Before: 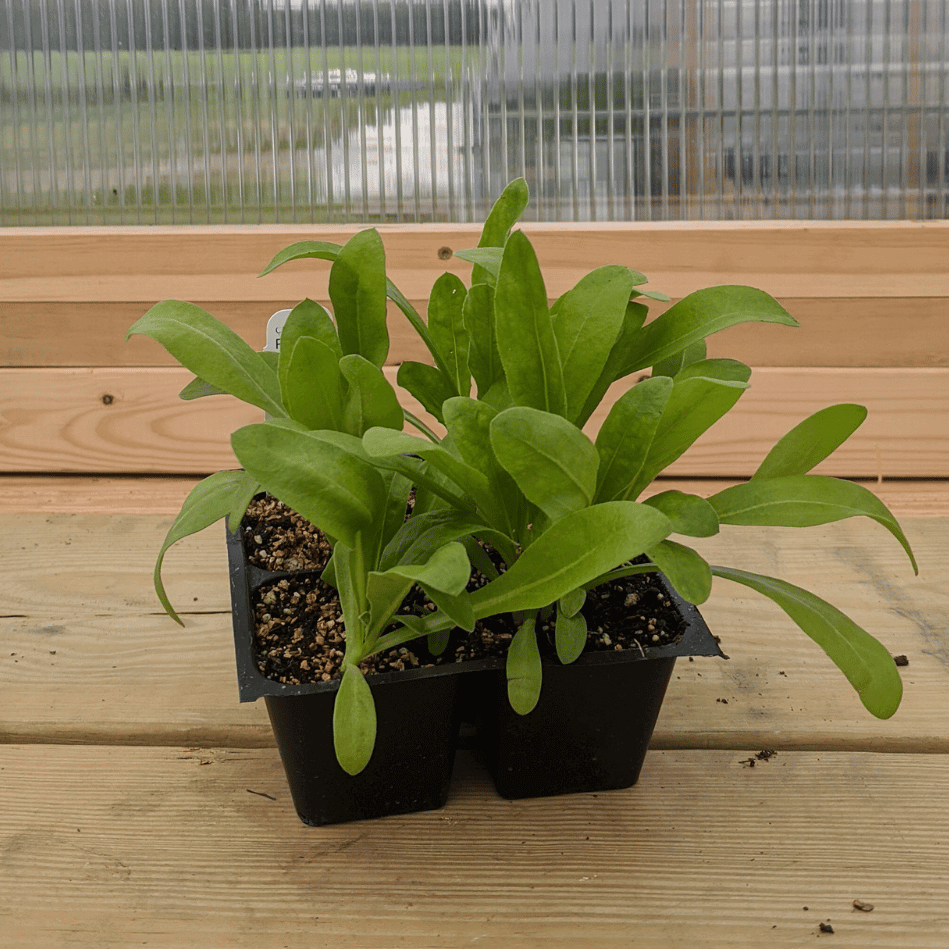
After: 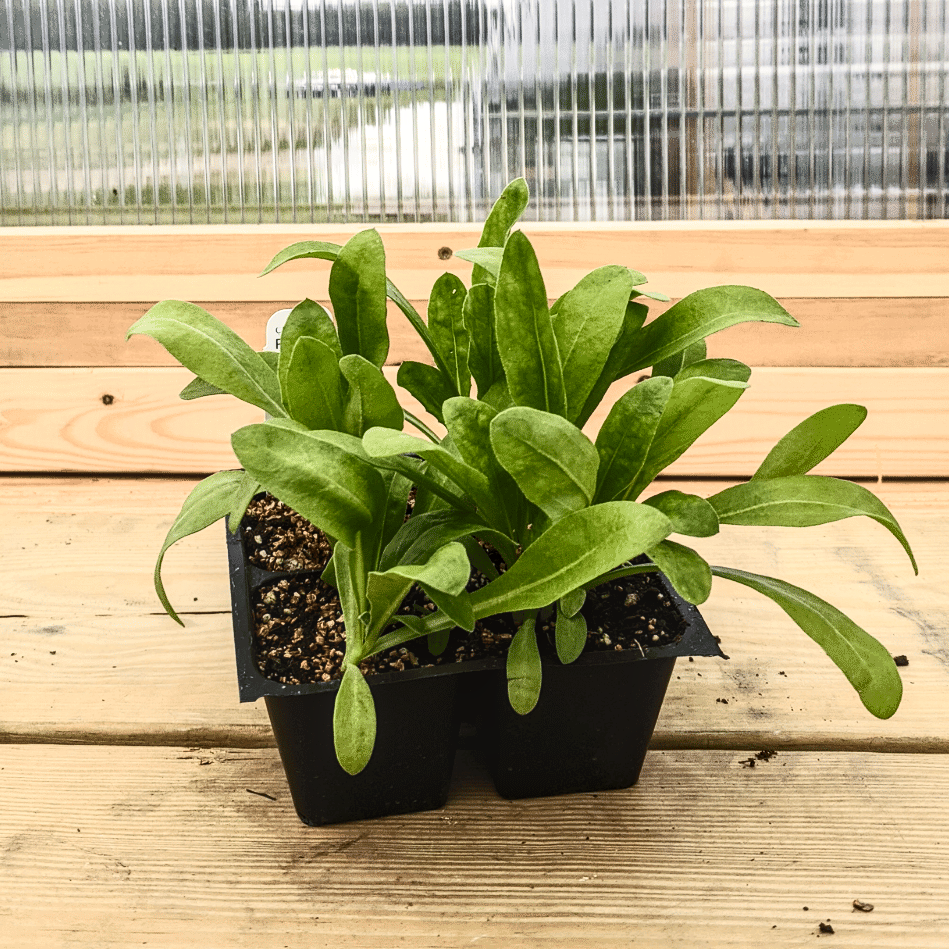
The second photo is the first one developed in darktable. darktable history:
contrast brightness saturation: contrast 0.628, brightness 0.343, saturation 0.136
local contrast: on, module defaults
tone equalizer: edges refinement/feathering 500, mask exposure compensation -1.57 EV, preserve details no
